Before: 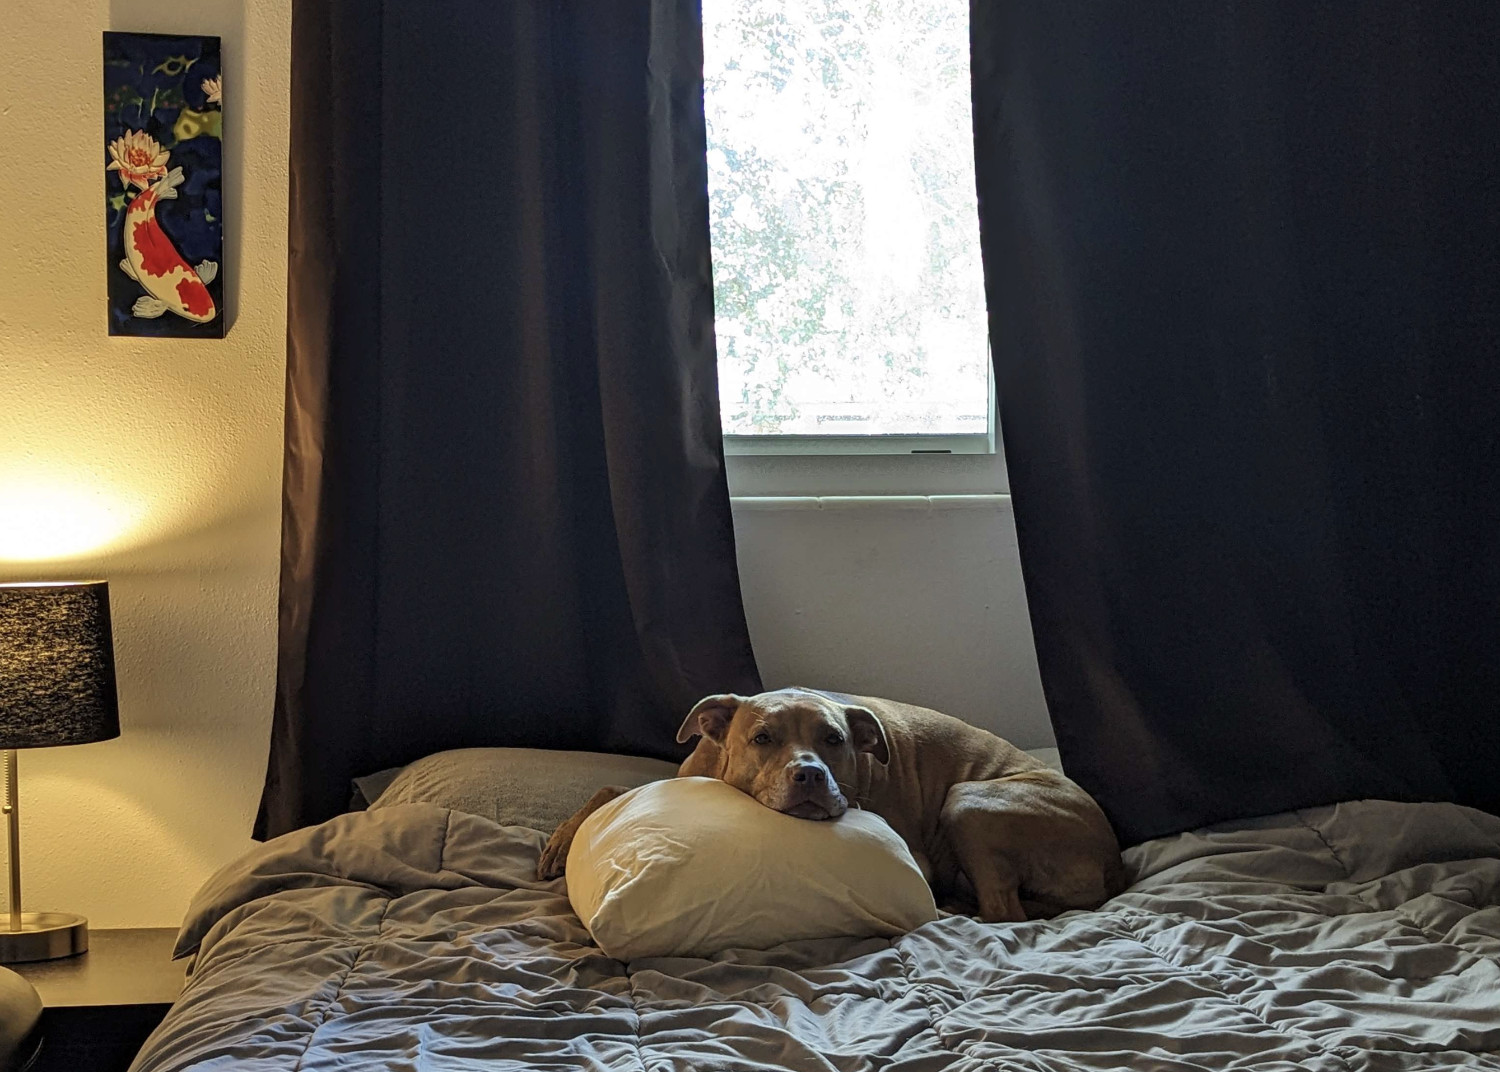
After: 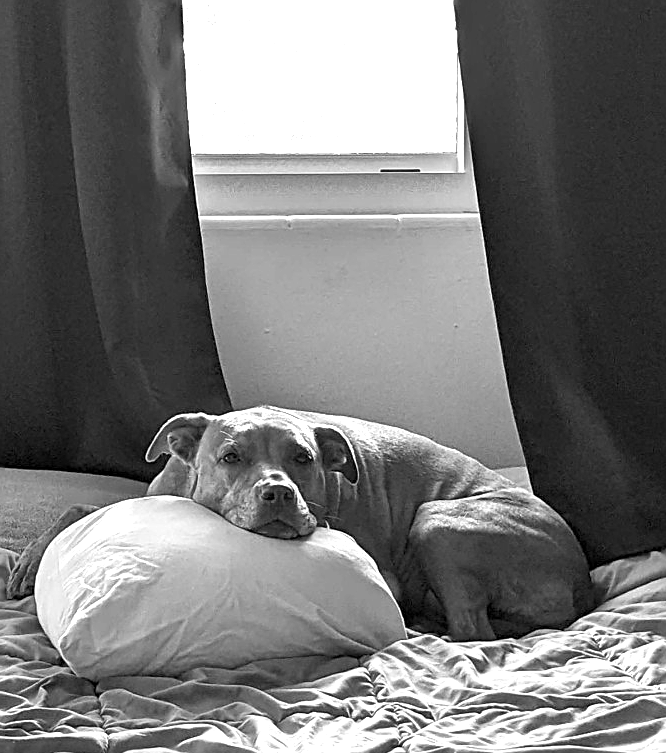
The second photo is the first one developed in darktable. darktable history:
sharpen: on, module defaults
crop: left 35.432%, top 26.233%, right 20.145%, bottom 3.432%
monochrome: on, module defaults
color correction: saturation 1.11
exposure: black level correction 0, exposure 1.35 EV, compensate exposure bias true, compensate highlight preservation false
